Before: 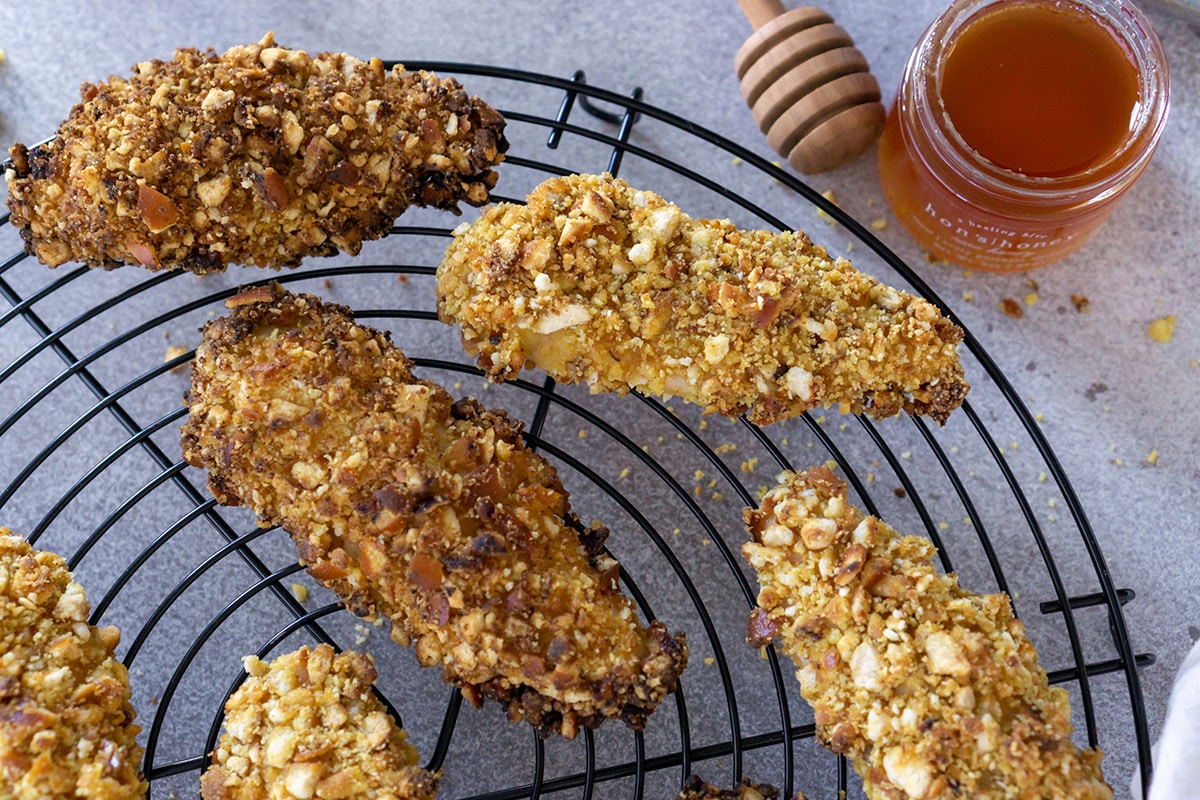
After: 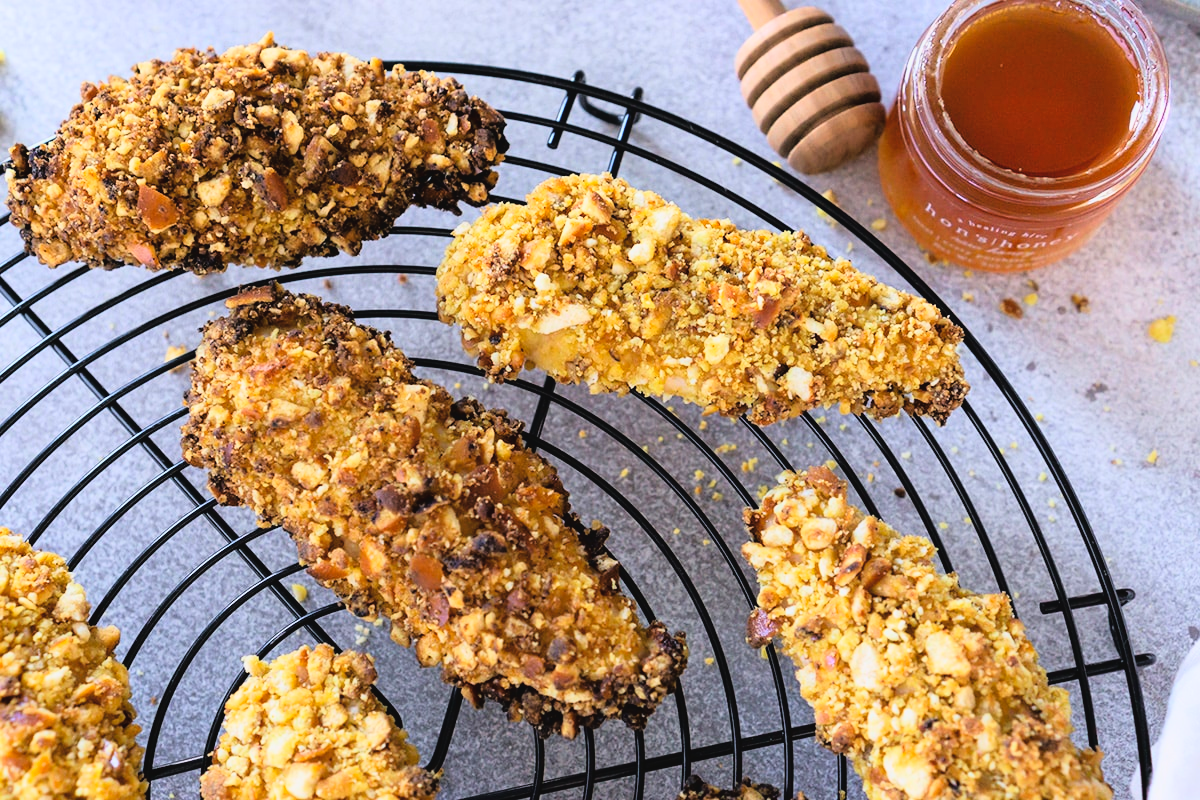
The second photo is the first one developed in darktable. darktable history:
contrast brightness saturation: contrast -0.102, brightness 0.048, saturation 0.081
tone curve: curves: ch0 [(0, 0.022) (0.177, 0.086) (0.392, 0.438) (0.704, 0.844) (0.858, 0.938) (1, 0.981)]; ch1 [(0, 0) (0.402, 0.36) (0.476, 0.456) (0.498, 0.501) (0.518, 0.521) (0.58, 0.598) (0.619, 0.65) (0.692, 0.737) (1, 1)]; ch2 [(0, 0) (0.415, 0.438) (0.483, 0.499) (0.503, 0.507) (0.526, 0.537) (0.563, 0.624) (0.626, 0.714) (0.699, 0.753) (0.997, 0.858)], color space Lab, linked channels, preserve colors none
